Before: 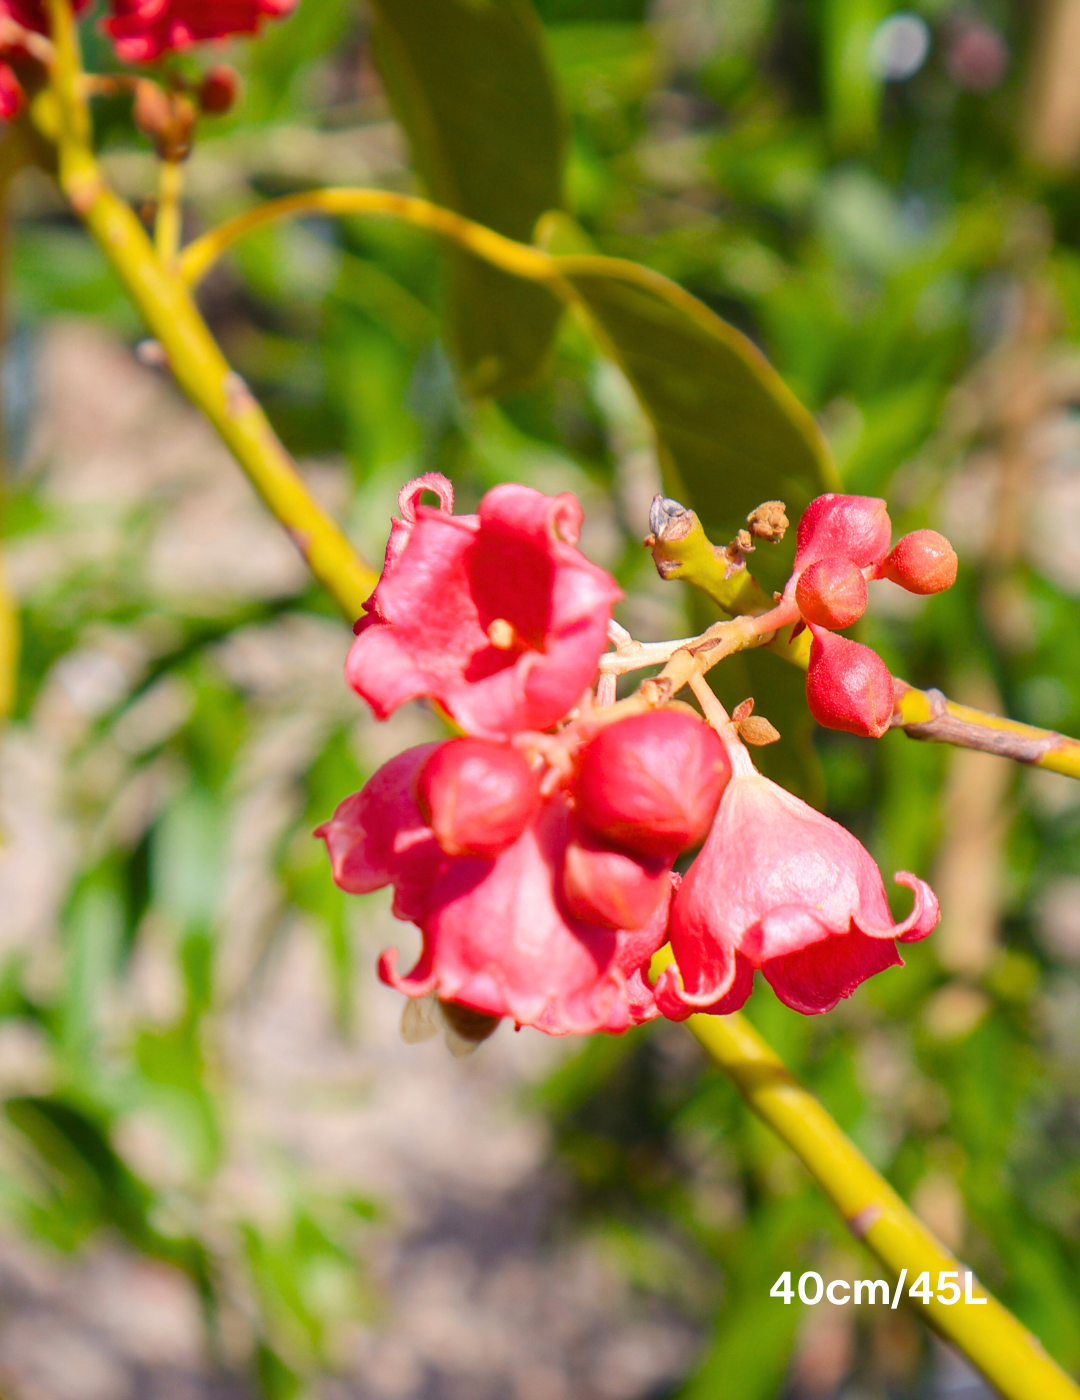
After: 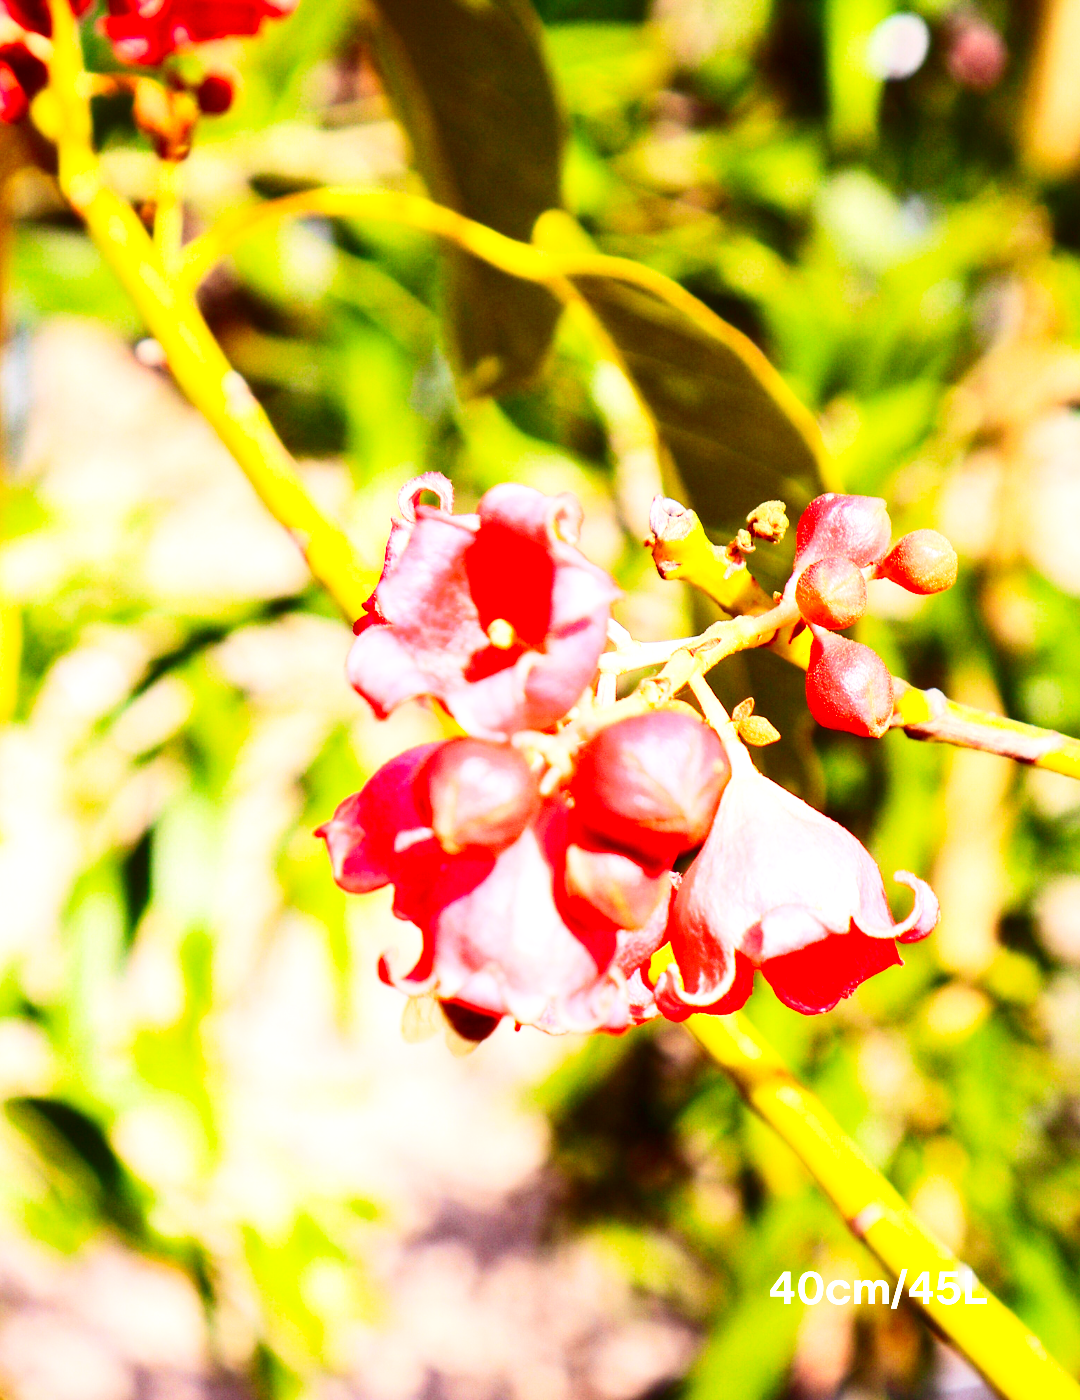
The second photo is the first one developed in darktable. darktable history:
base curve: curves: ch0 [(0, 0) (0.007, 0.004) (0.027, 0.03) (0.046, 0.07) (0.207, 0.54) (0.442, 0.872) (0.673, 0.972) (1, 1)], preserve colors none
contrast brightness saturation: contrast 0.28
shadows and highlights: shadows 12, white point adjustment 1.2, highlights -0.36, soften with gaussian
rgb levels: mode RGB, independent channels, levels [[0, 0.5, 1], [0, 0.521, 1], [0, 0.536, 1]]
